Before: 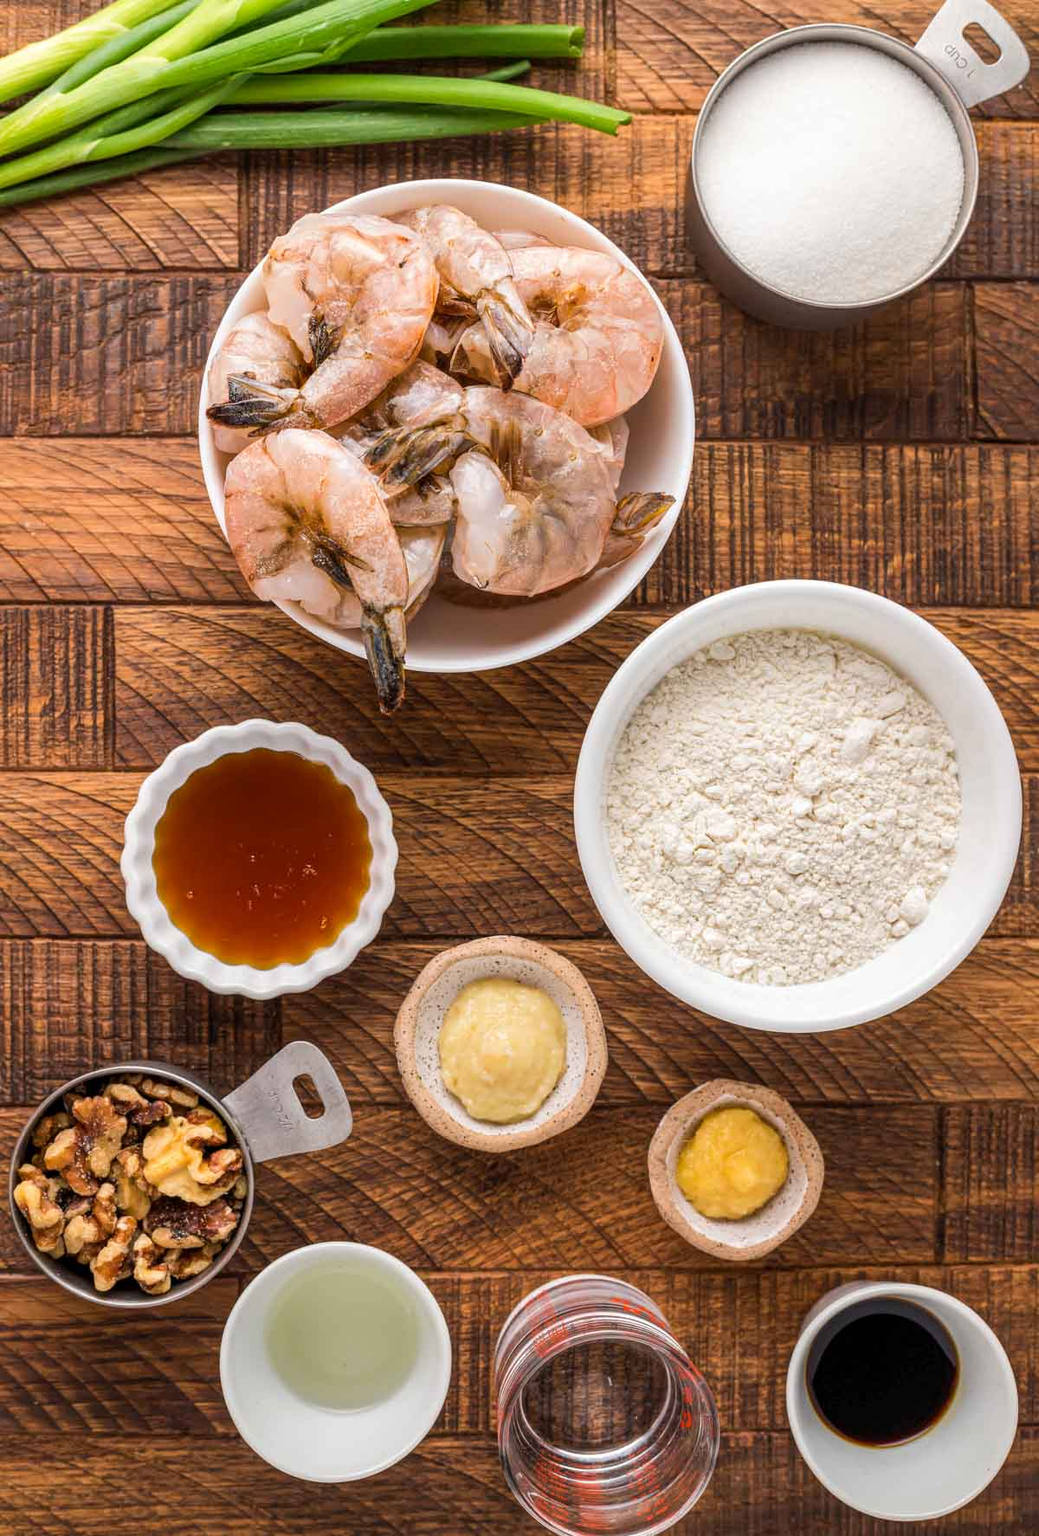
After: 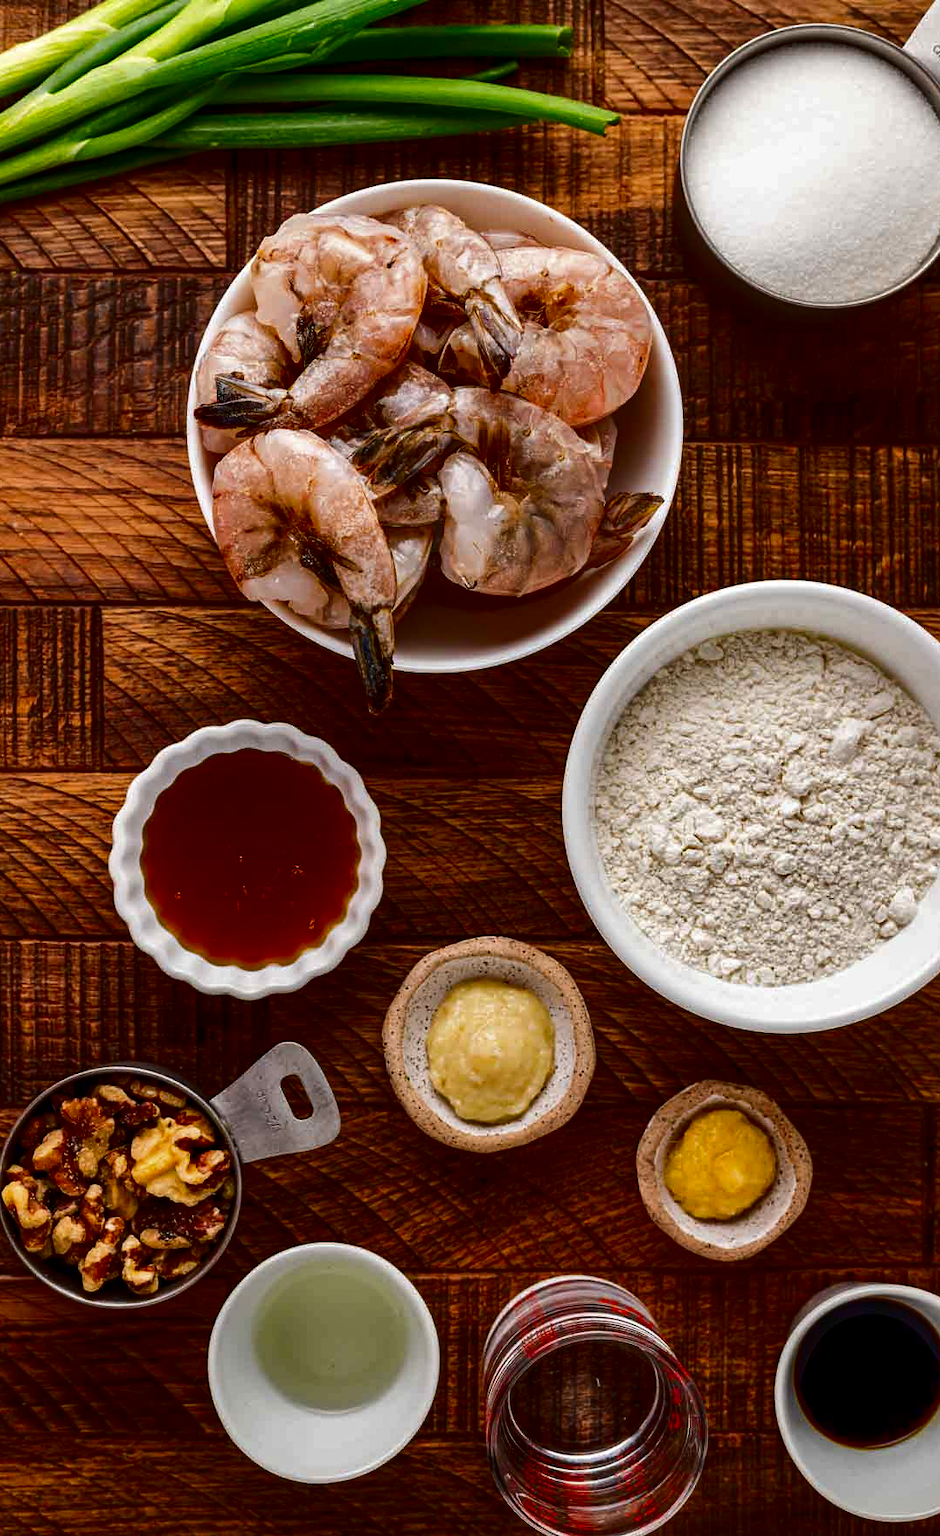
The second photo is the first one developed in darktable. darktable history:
crop and rotate: left 1.227%, right 8.196%
tone equalizer: on, module defaults
shadows and highlights: shadows 32.57, highlights -47.29, compress 49.7%, soften with gaussian
contrast brightness saturation: contrast 0.092, brightness -0.597, saturation 0.17
